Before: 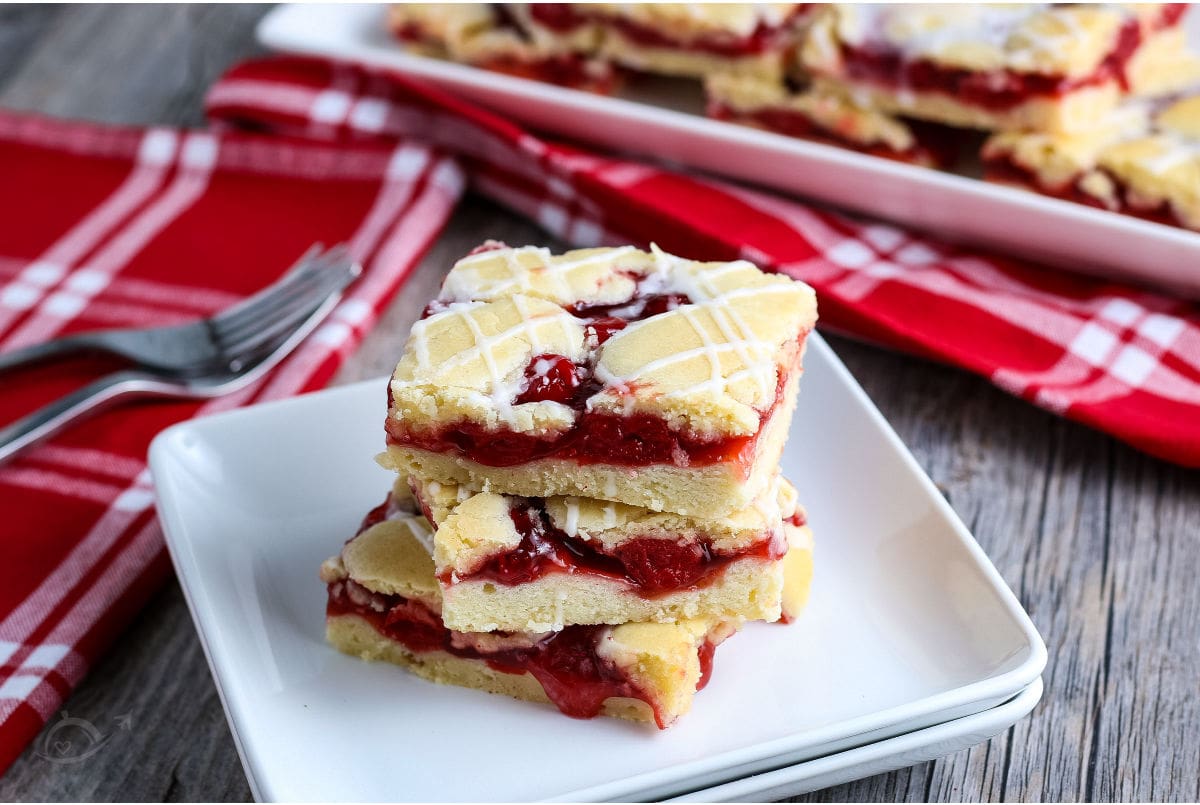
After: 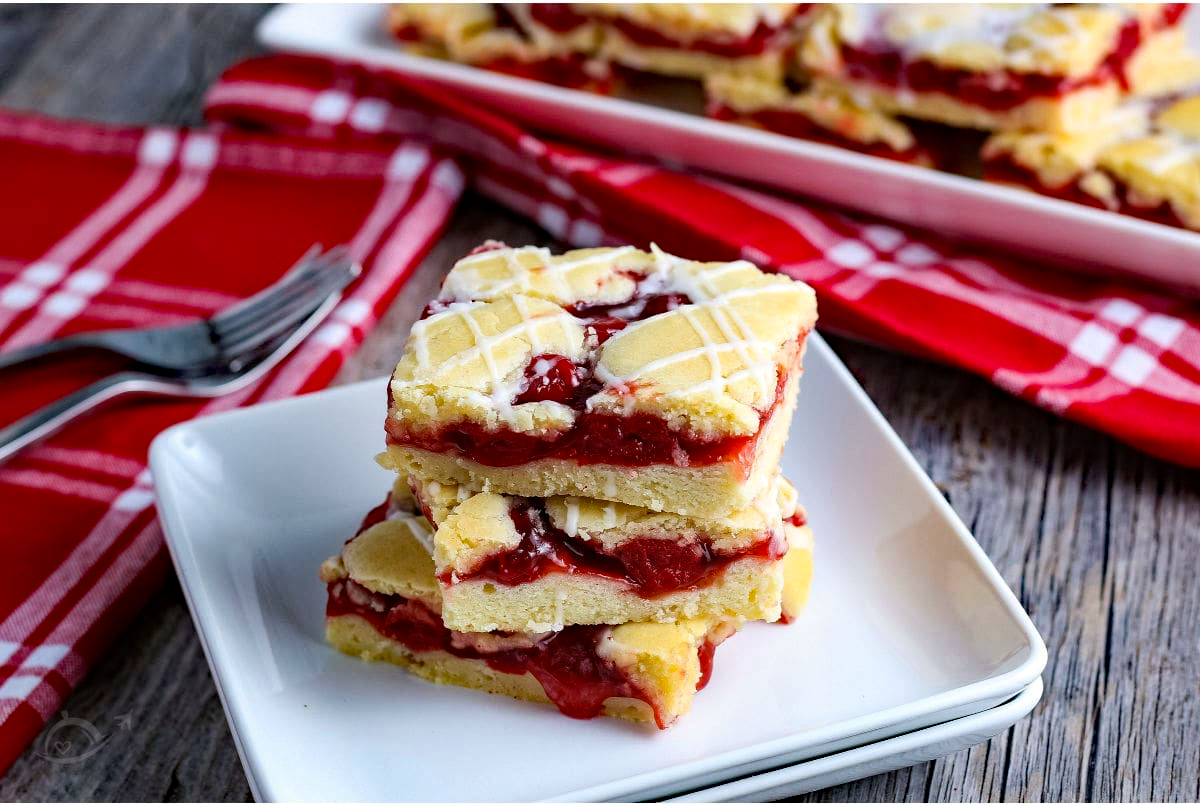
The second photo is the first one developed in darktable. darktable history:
haze removal: strength 0.491, distance 0.432, compatibility mode true, adaptive false
